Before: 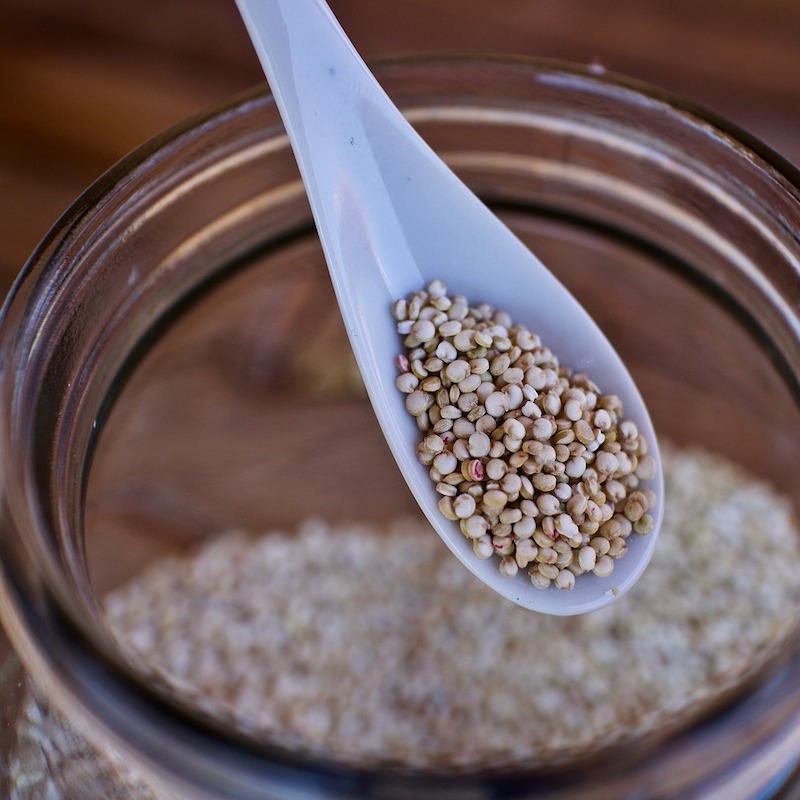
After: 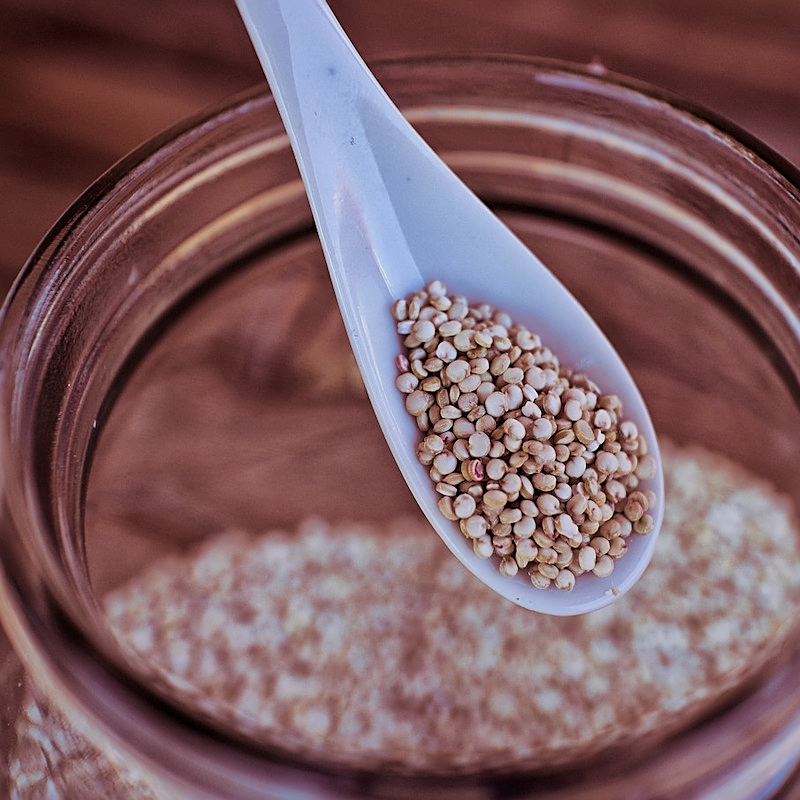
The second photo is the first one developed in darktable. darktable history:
split-toning: on, module defaults
tone equalizer: on, module defaults
global tonemap: drago (1, 100), detail 1
sharpen: on, module defaults
